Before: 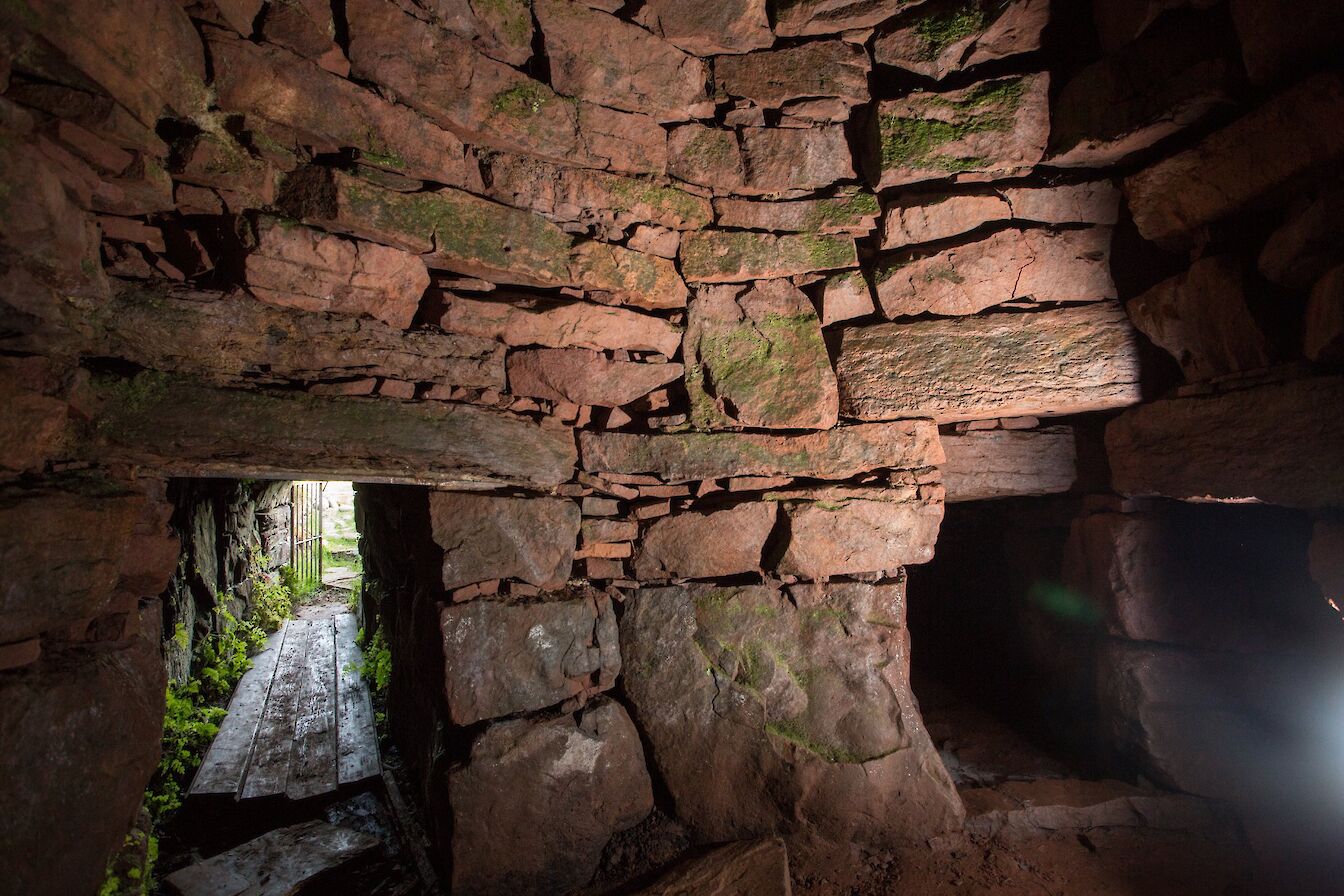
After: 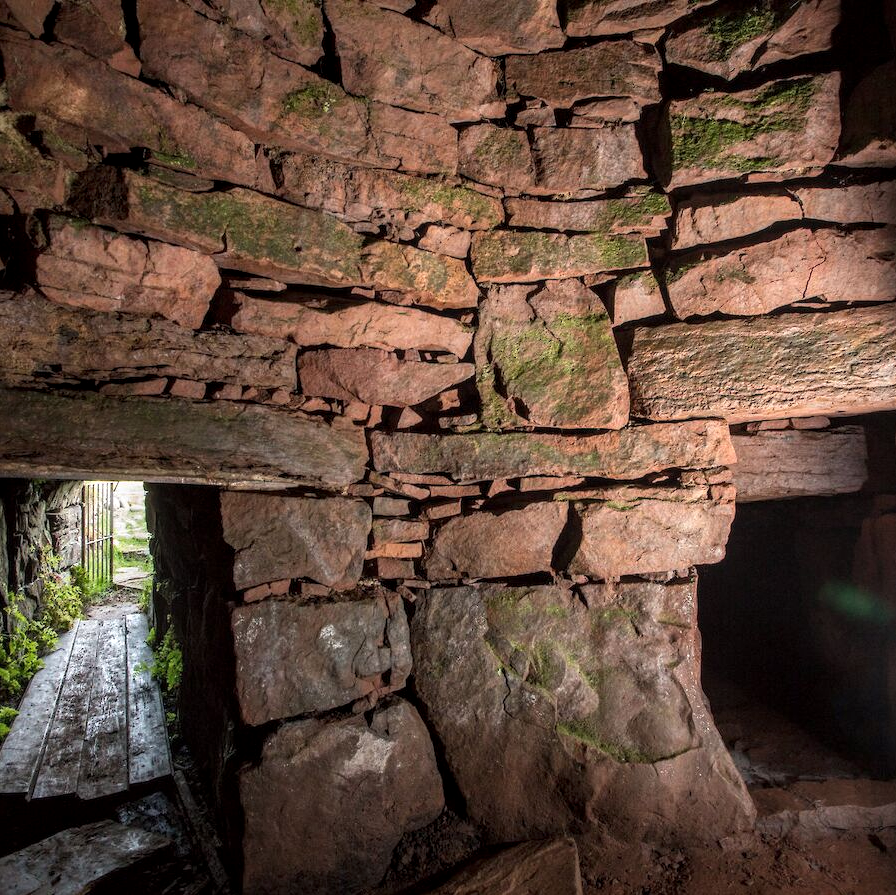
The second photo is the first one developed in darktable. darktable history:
exposure: black level correction -0.001, exposure 0.079 EV, compensate exposure bias true, compensate highlight preservation false
local contrast: detail 130%
crop and rotate: left 15.608%, right 17.724%
